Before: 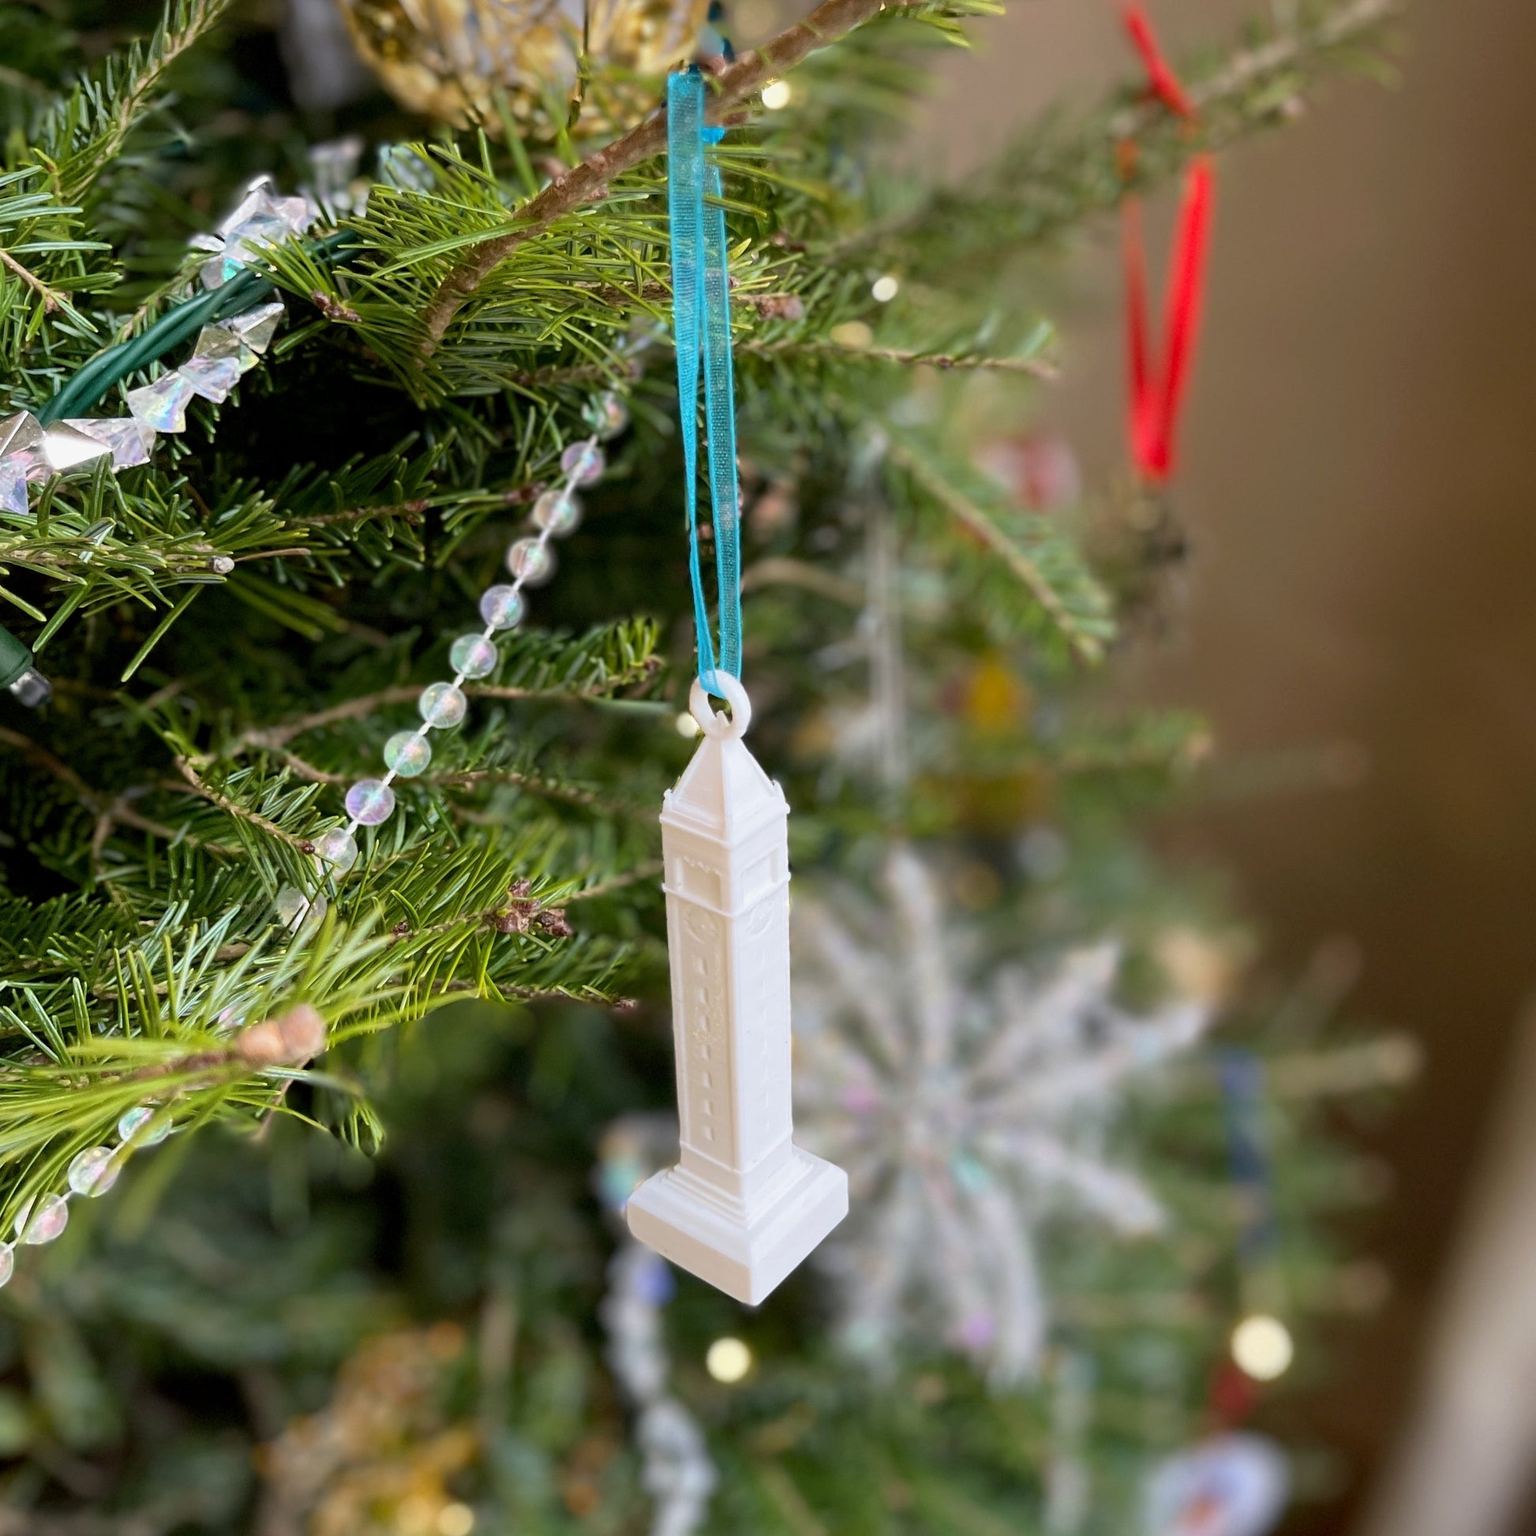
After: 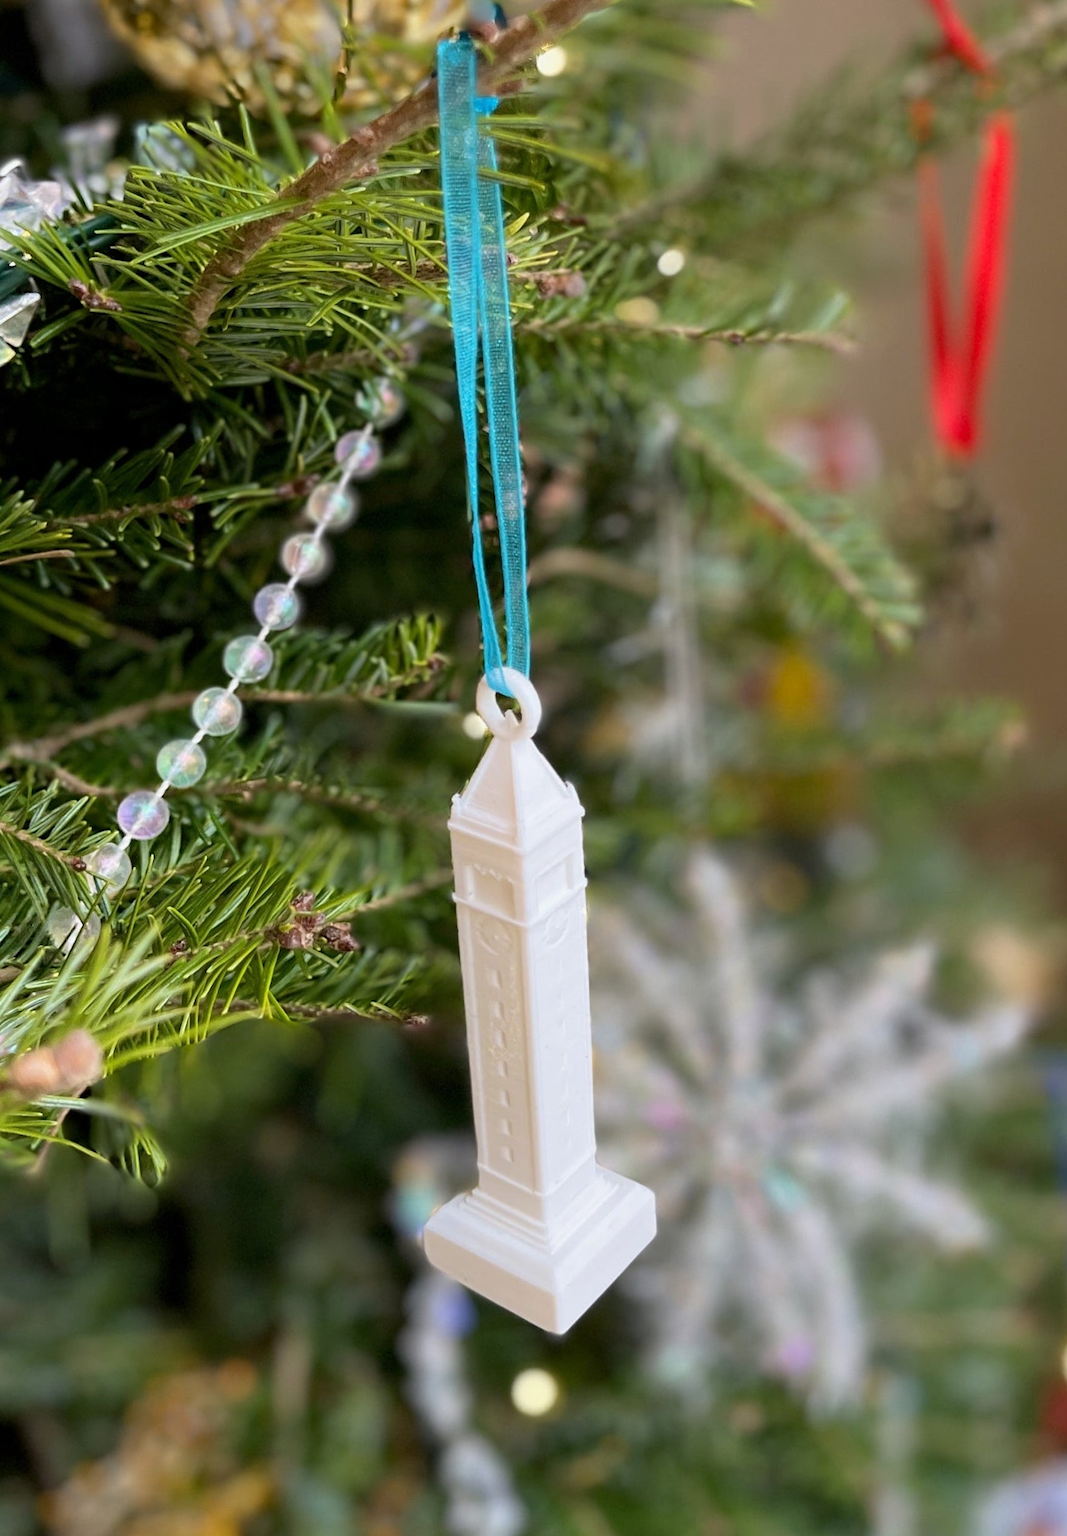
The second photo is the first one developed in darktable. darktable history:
rotate and perspective: rotation -1.42°, crop left 0.016, crop right 0.984, crop top 0.035, crop bottom 0.965
crop and rotate: left 15.055%, right 18.278%
